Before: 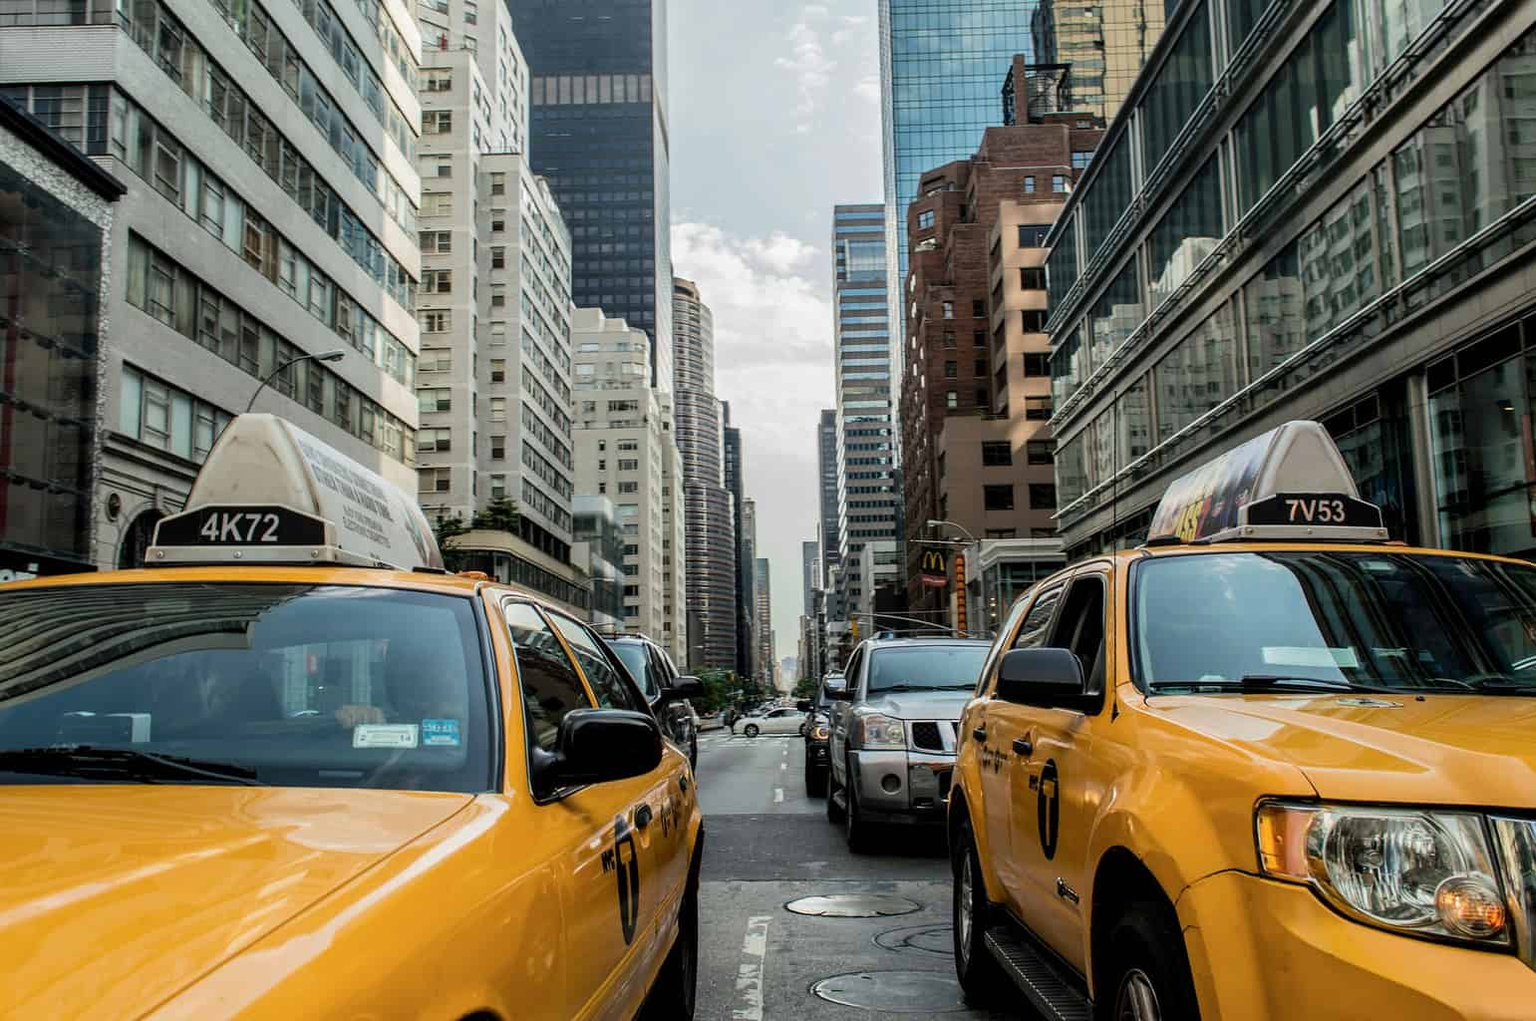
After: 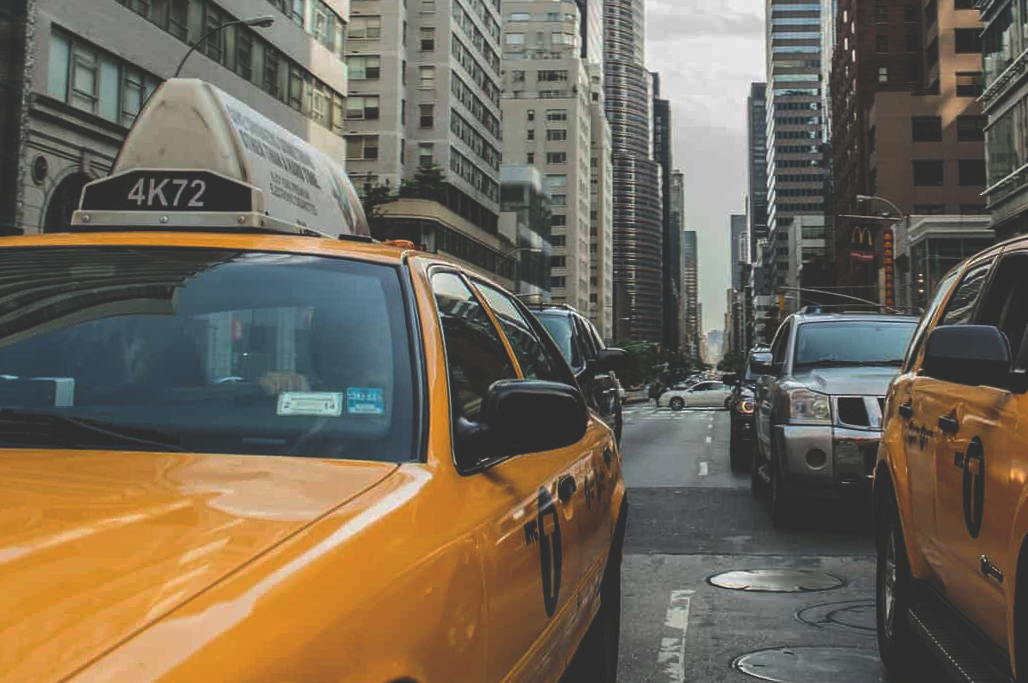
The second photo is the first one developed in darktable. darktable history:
rgb curve: curves: ch0 [(0, 0.186) (0.314, 0.284) (0.775, 0.708) (1, 1)], compensate middle gray true, preserve colors none
crop and rotate: angle -0.82°, left 3.85%, top 31.828%, right 27.992%
